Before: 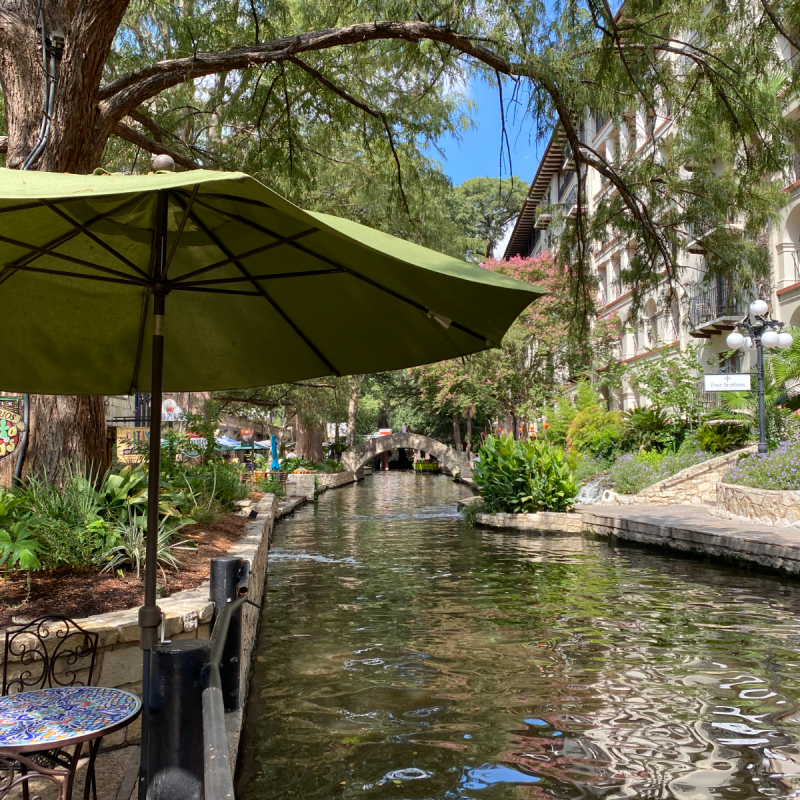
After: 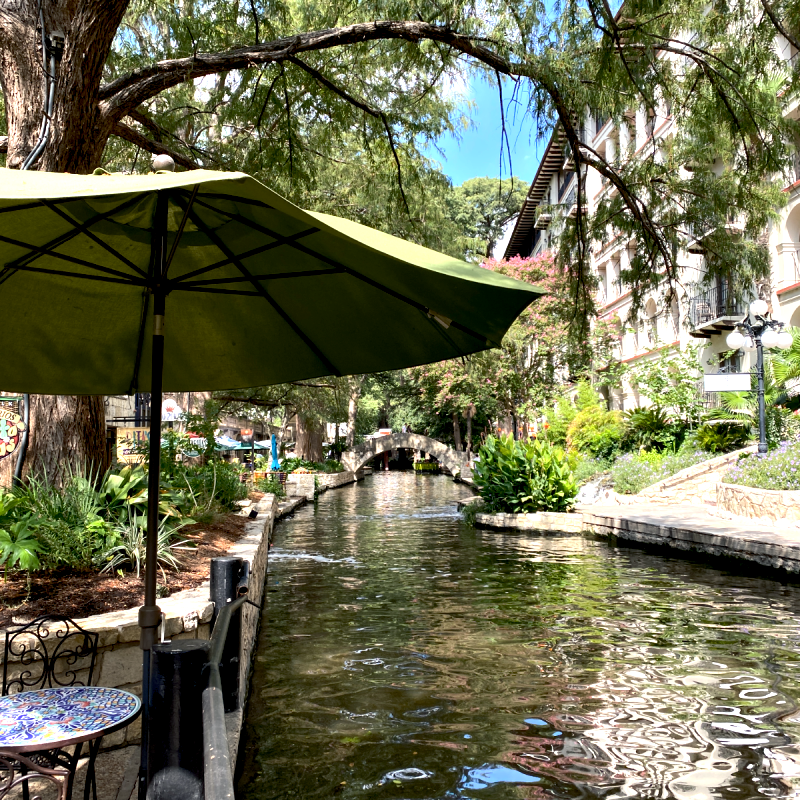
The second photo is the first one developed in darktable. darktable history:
tone equalizer: -8 EV 0.001 EV, -7 EV -0.002 EV, -6 EV 0.002 EV, -5 EV -0.036 EV, -4 EV -0.097 EV, -3 EV -0.159 EV, -2 EV 0.221 EV, -1 EV 0.707 EV, +0 EV 0.466 EV
color balance rgb: shadows lift › chroma 2.912%, shadows lift › hue 242.88°, highlights gain › luminance 17.378%, global offset › luminance -0.903%, perceptual saturation grading › global saturation 0.021%
contrast brightness saturation: contrast 0.007, saturation -0.052
